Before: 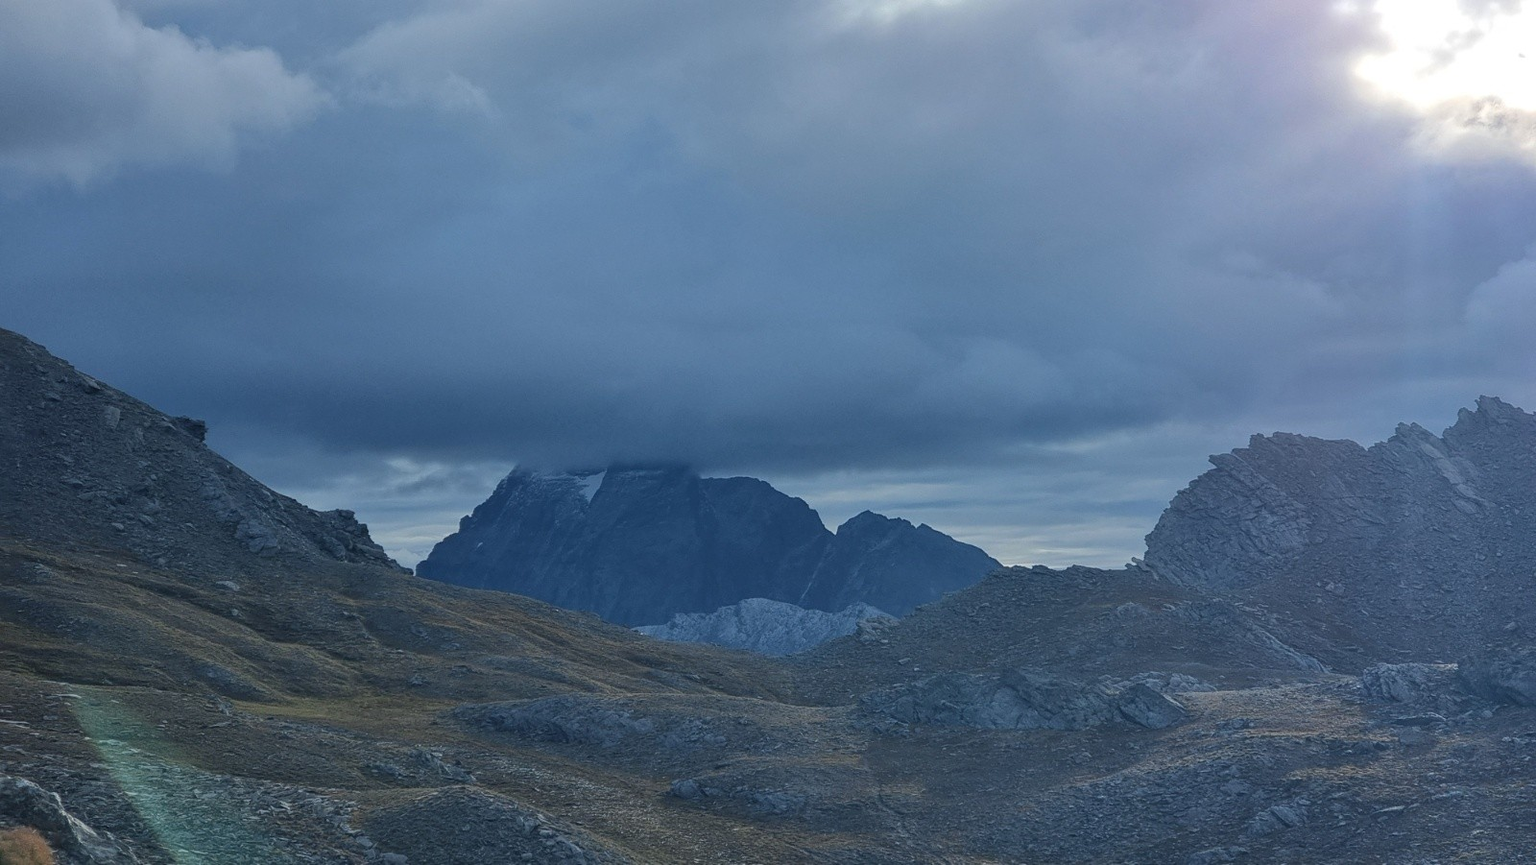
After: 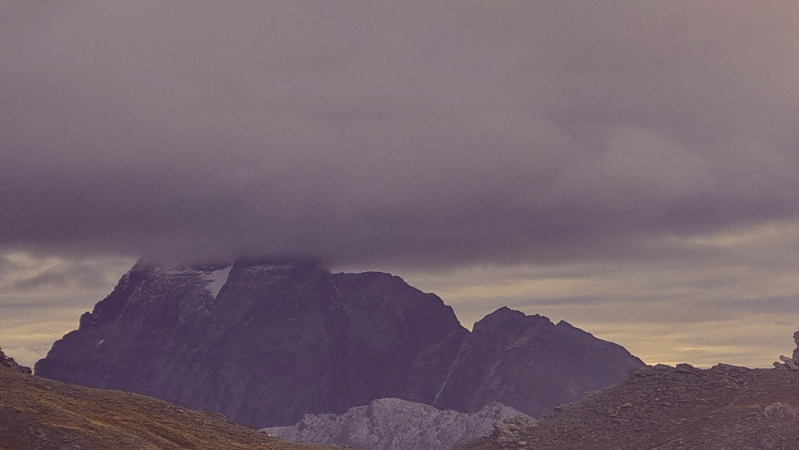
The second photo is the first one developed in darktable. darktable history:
color correction: highlights a* 10.12, highlights b* 39.04, shadows a* 14.62, shadows b* 3.37
crop: left 25%, top 25%, right 25%, bottom 25%
